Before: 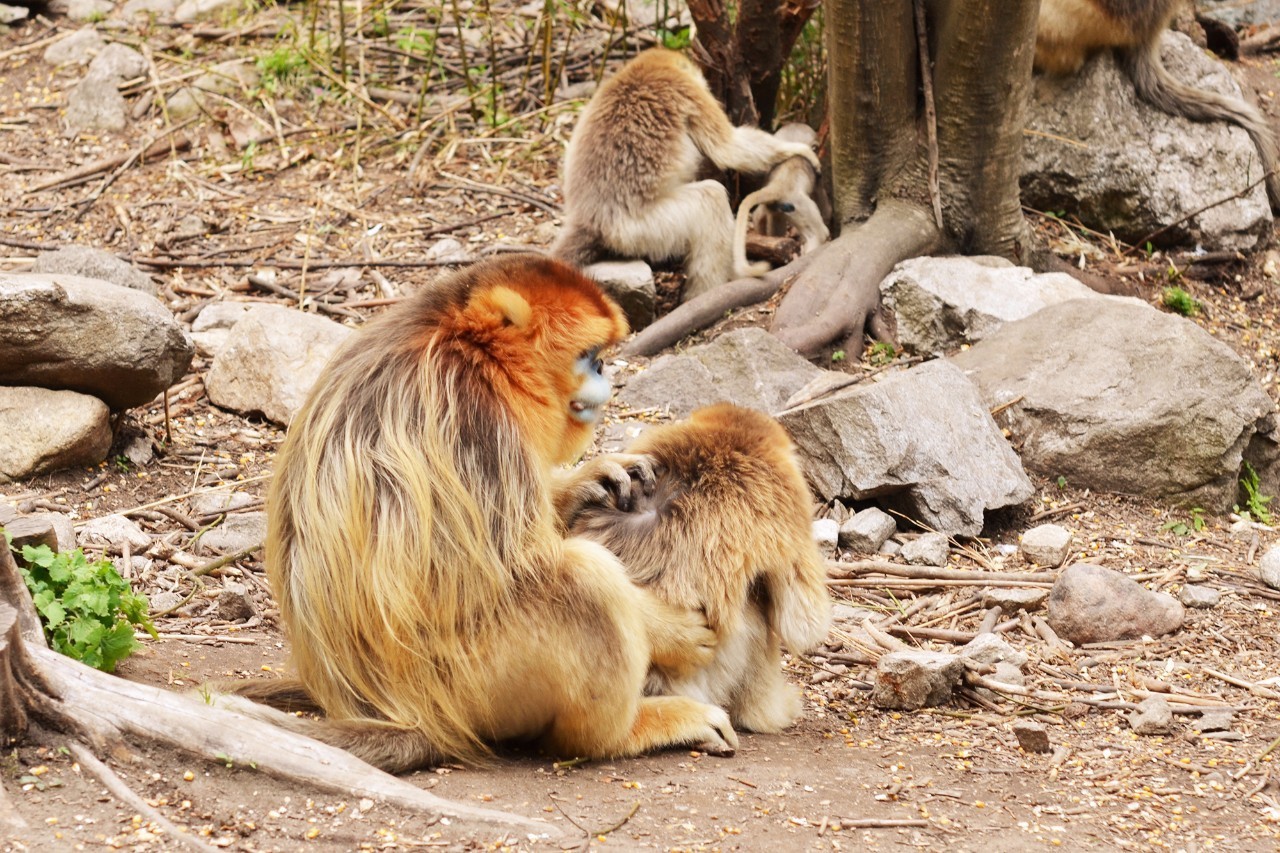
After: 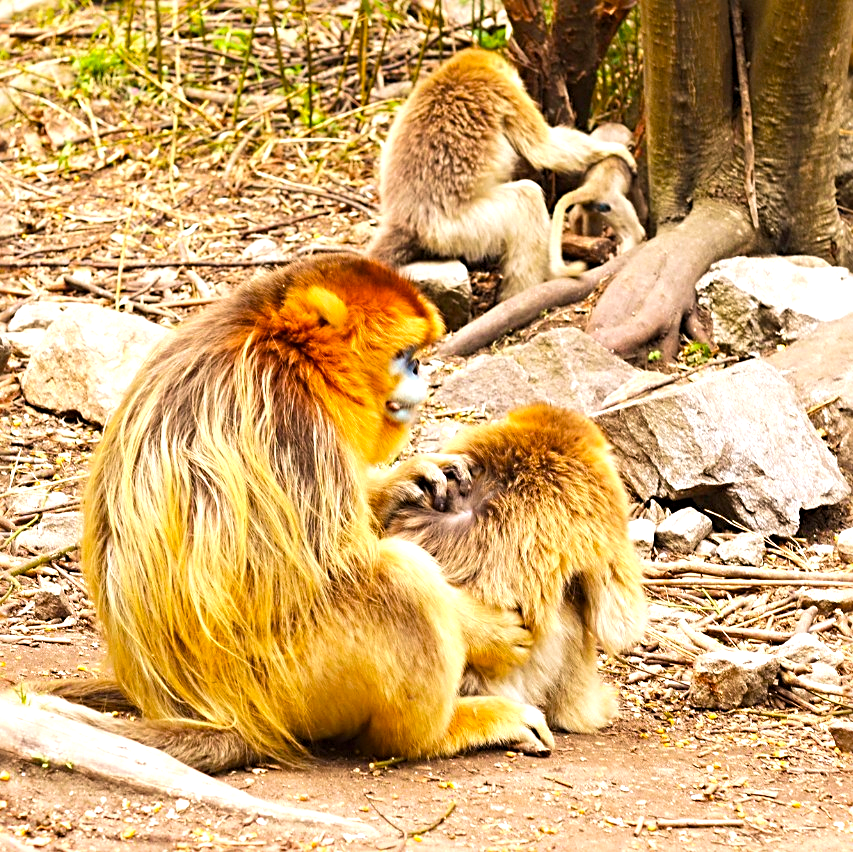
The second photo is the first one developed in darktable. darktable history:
exposure: exposure 0.559 EV, compensate highlight preservation false
color balance rgb: perceptual saturation grading › global saturation 40%, global vibrance 15%
velvia: on, module defaults
crop and rotate: left 14.385%, right 18.948%
sharpen: radius 4
